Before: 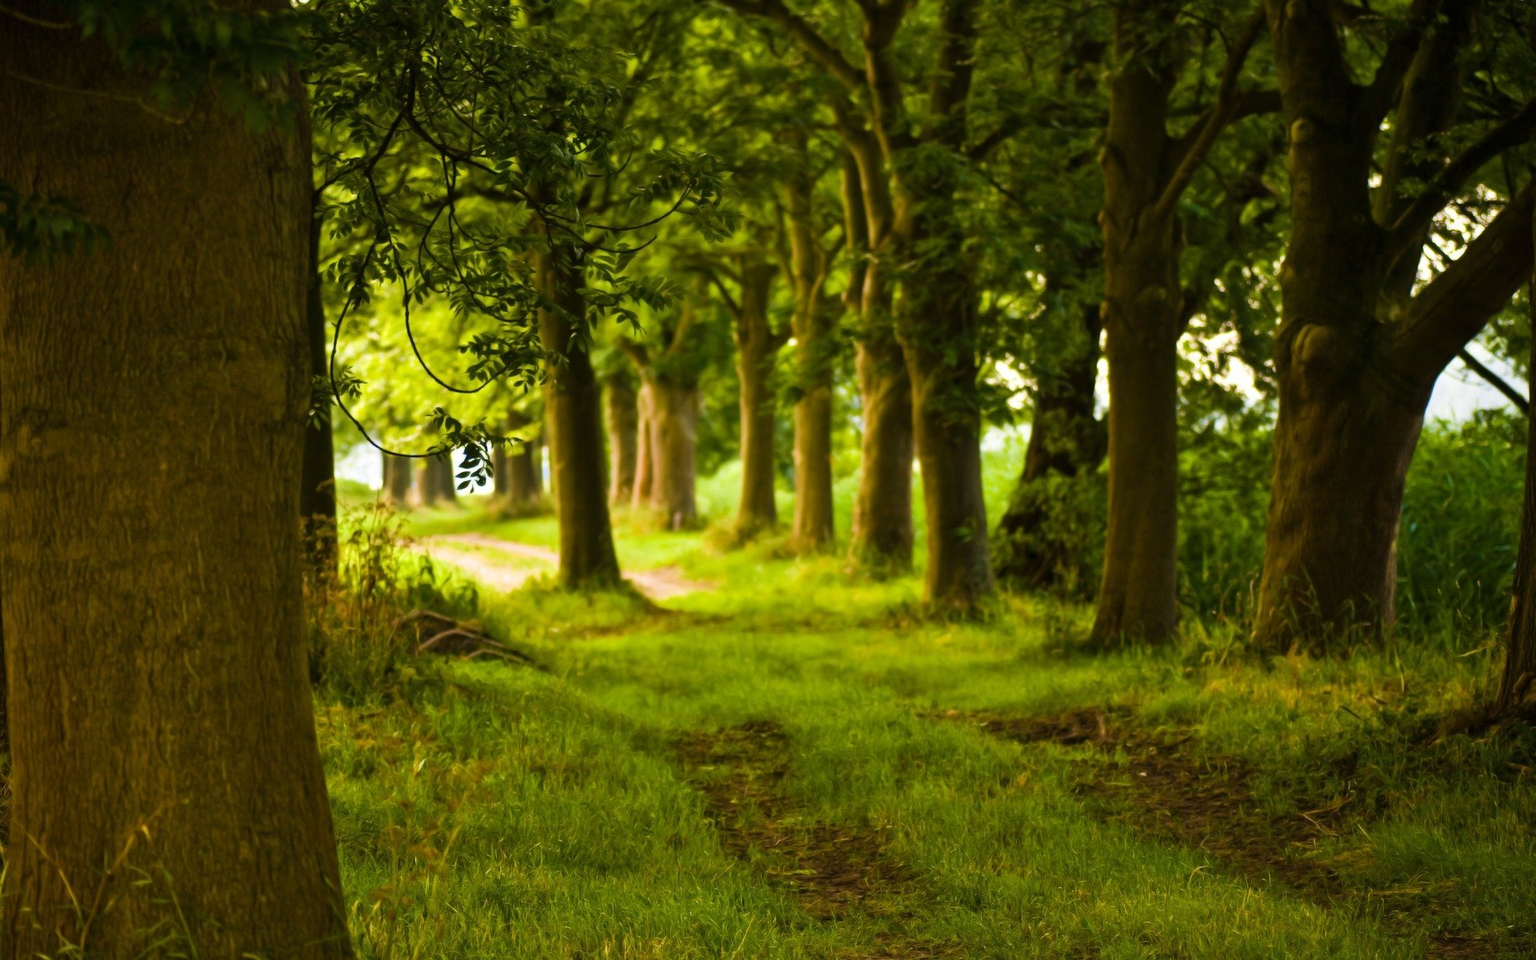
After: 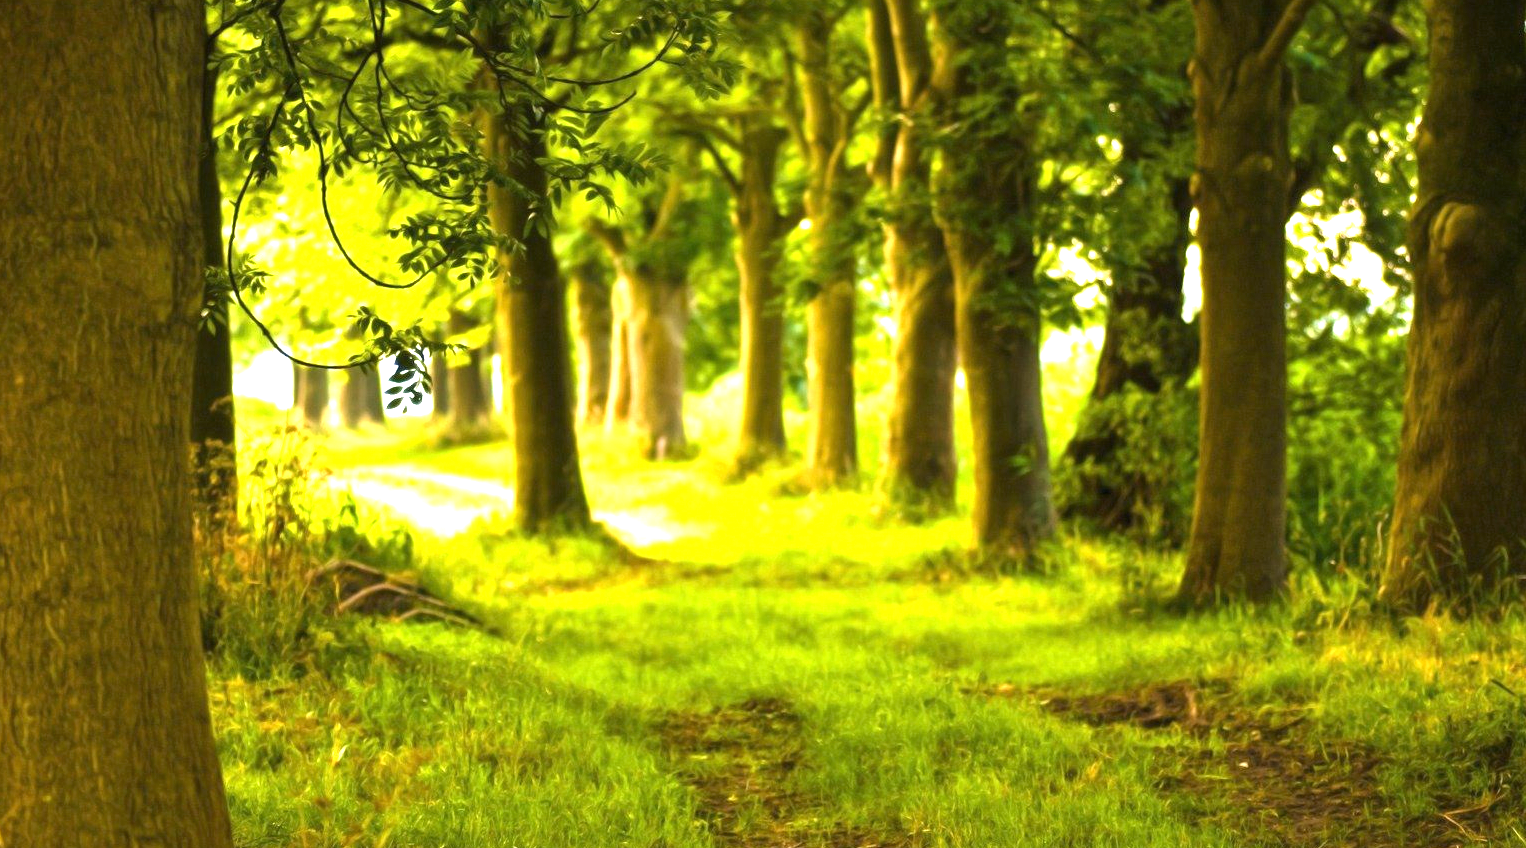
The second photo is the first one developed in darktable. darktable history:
crop: left 9.642%, top 16.967%, right 10.827%, bottom 12.303%
exposure: black level correction 0, exposure 1.471 EV, compensate exposure bias true, compensate highlight preservation false
